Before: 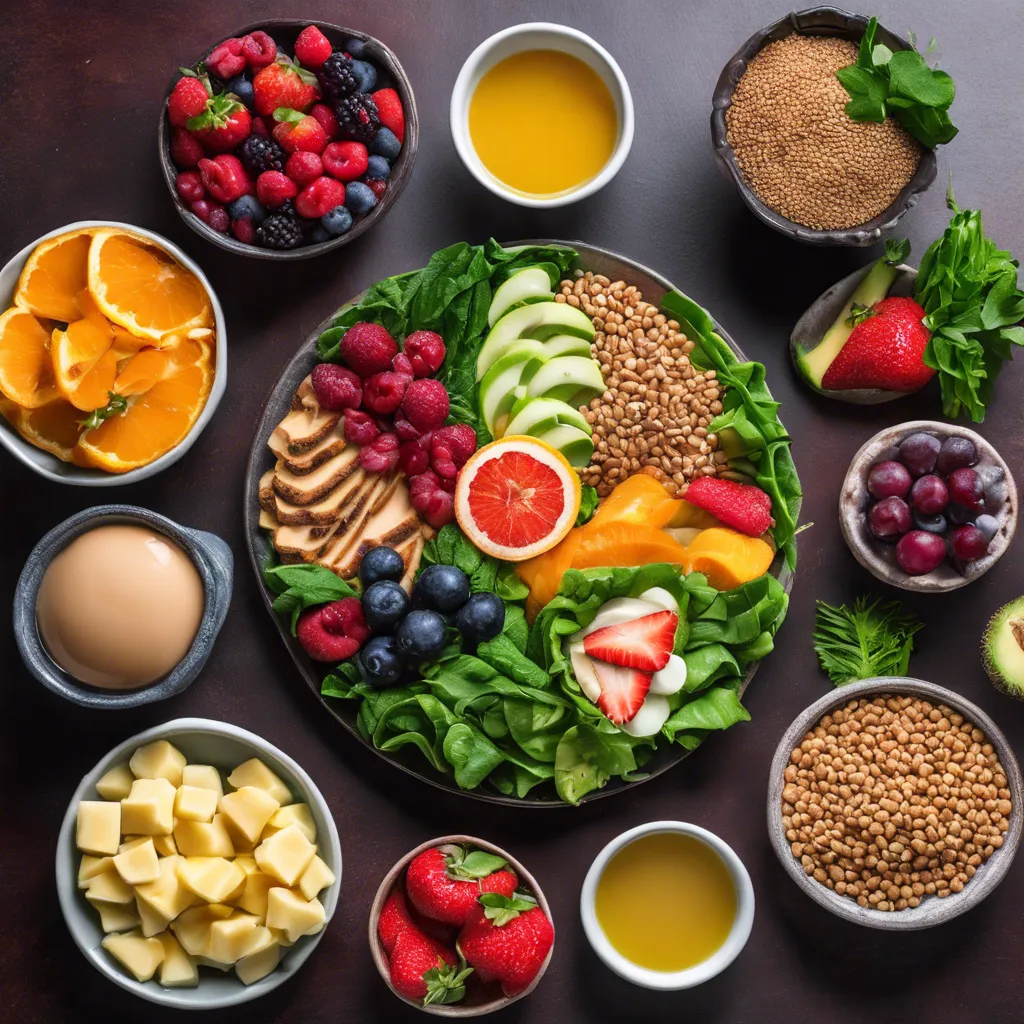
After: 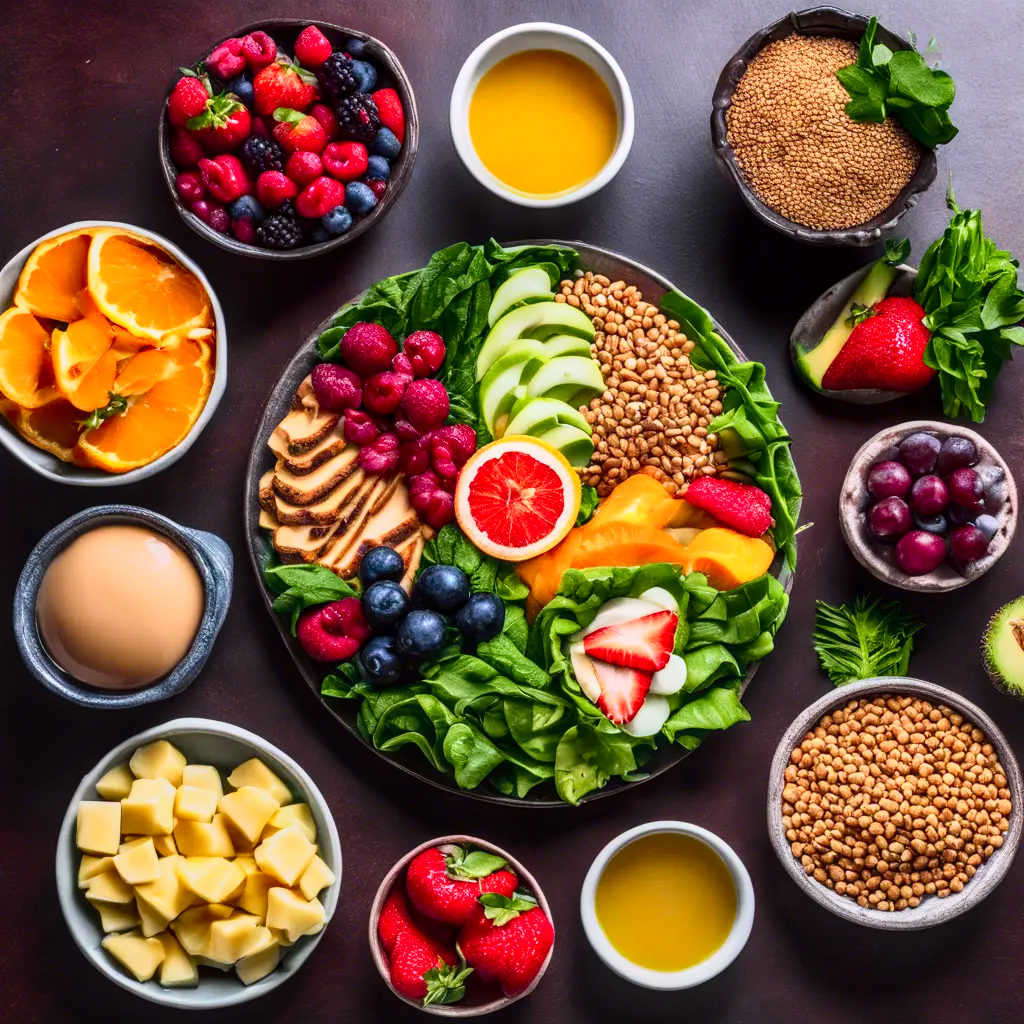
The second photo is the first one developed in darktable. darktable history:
local contrast: on, module defaults
tone curve: curves: ch0 [(0, 0.001) (0.139, 0.096) (0.311, 0.278) (0.495, 0.531) (0.718, 0.816) (0.841, 0.909) (1, 0.967)]; ch1 [(0, 0) (0.272, 0.249) (0.388, 0.385) (0.469, 0.456) (0.495, 0.497) (0.538, 0.554) (0.578, 0.605) (0.707, 0.778) (1, 1)]; ch2 [(0, 0) (0.125, 0.089) (0.353, 0.329) (0.443, 0.408) (0.502, 0.499) (0.557, 0.542) (0.608, 0.635) (1, 1)], color space Lab, independent channels, preserve colors none
